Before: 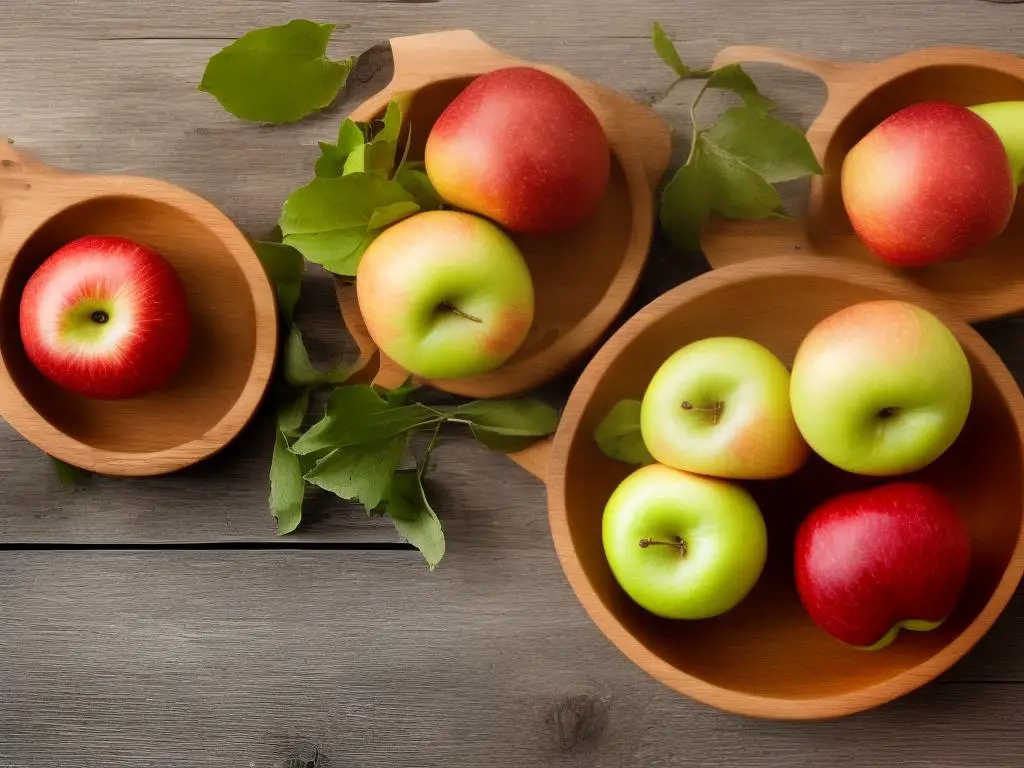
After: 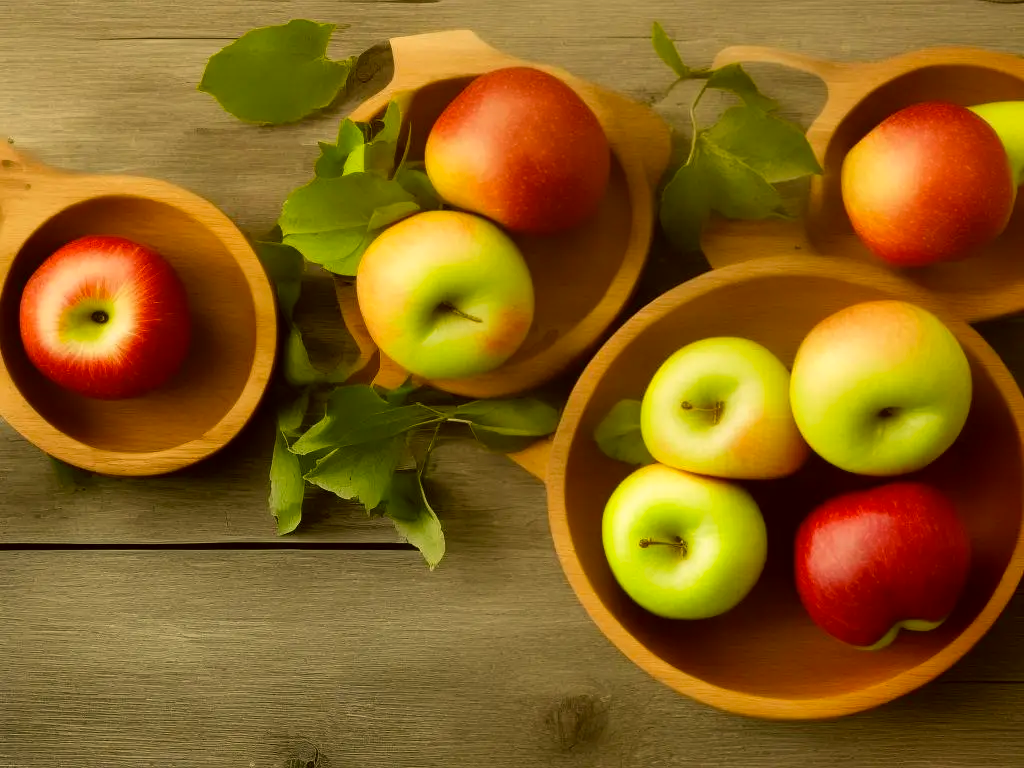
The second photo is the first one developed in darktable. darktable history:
color correction: highlights a* 0.175, highlights b* 29.19, shadows a* -0.227, shadows b* 21.04
